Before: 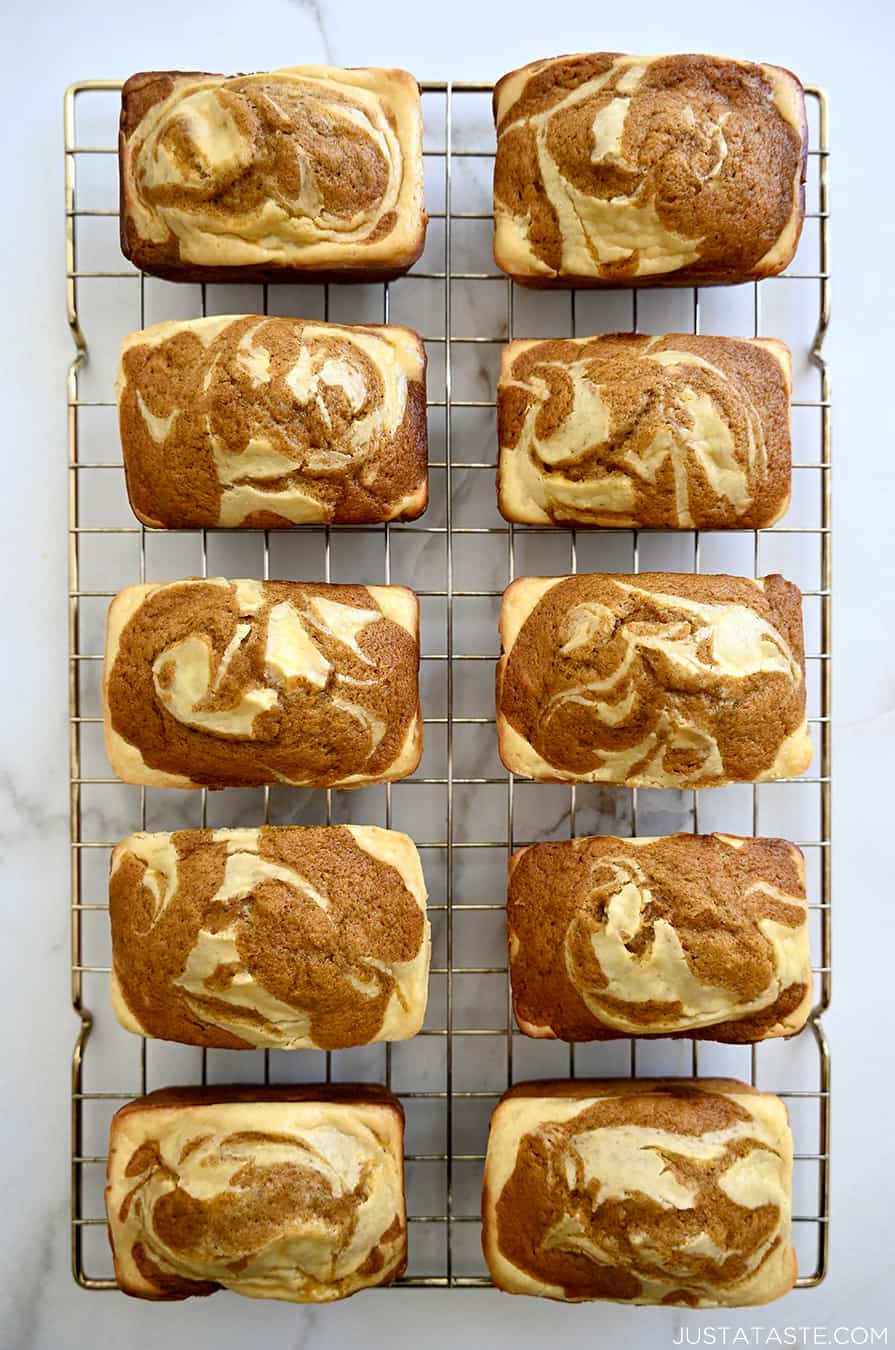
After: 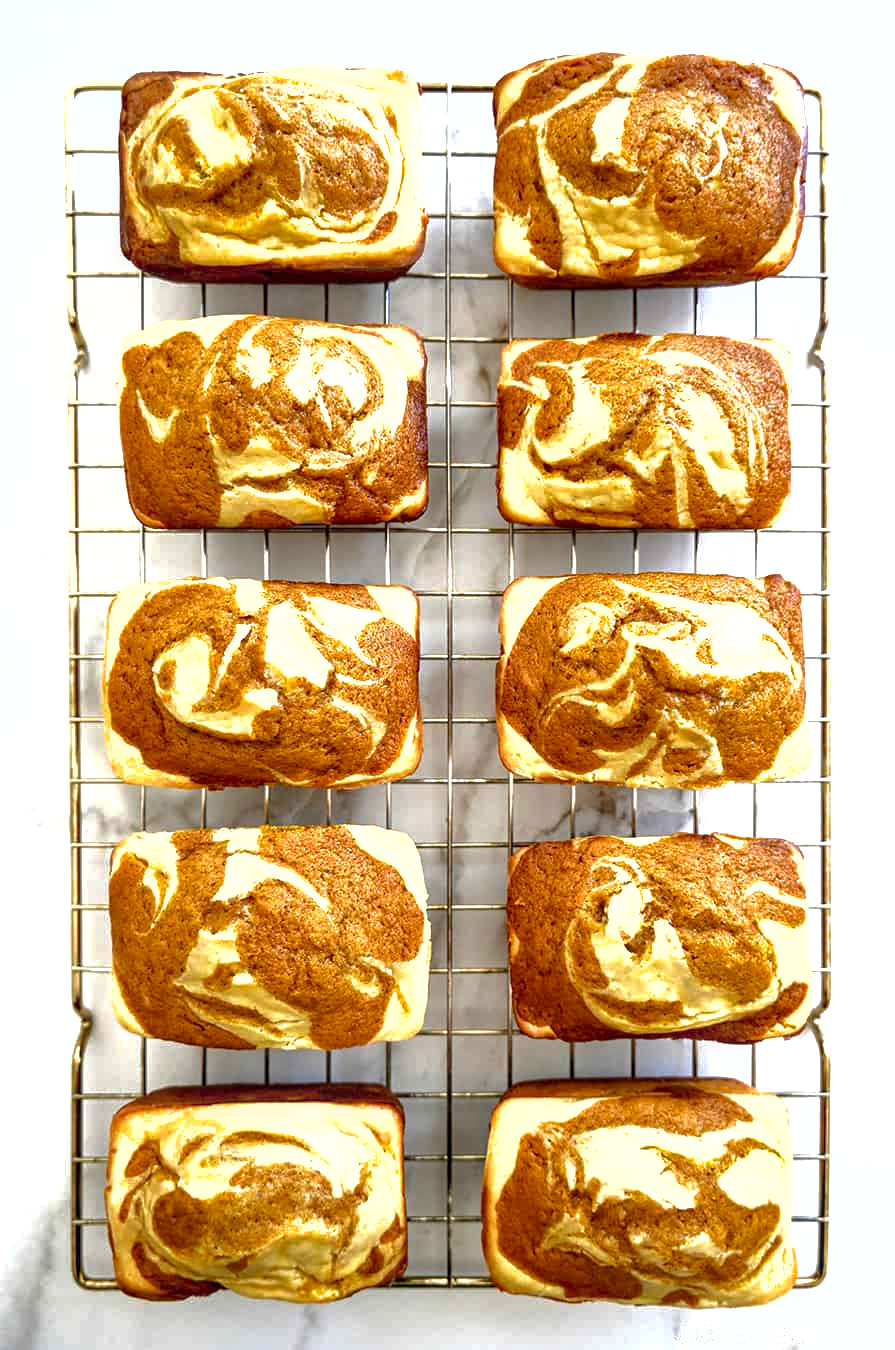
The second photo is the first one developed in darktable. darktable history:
levels: white 99.9%, levels [0, 0.374, 0.749]
local contrast: detail 130%
shadows and highlights: on, module defaults
